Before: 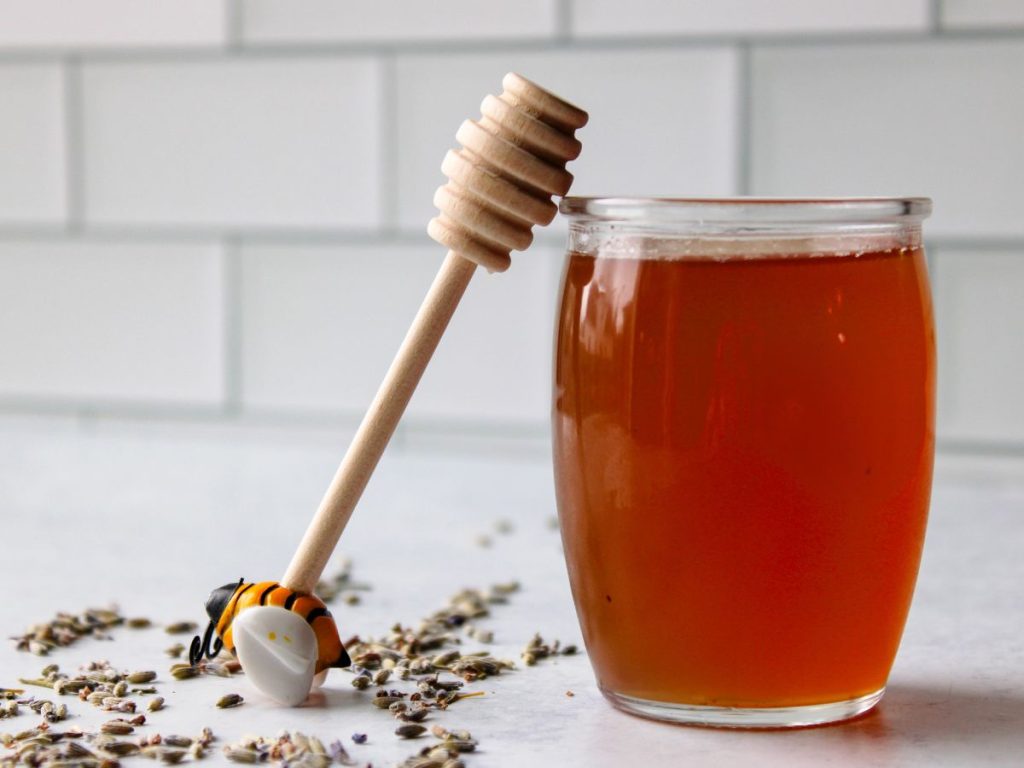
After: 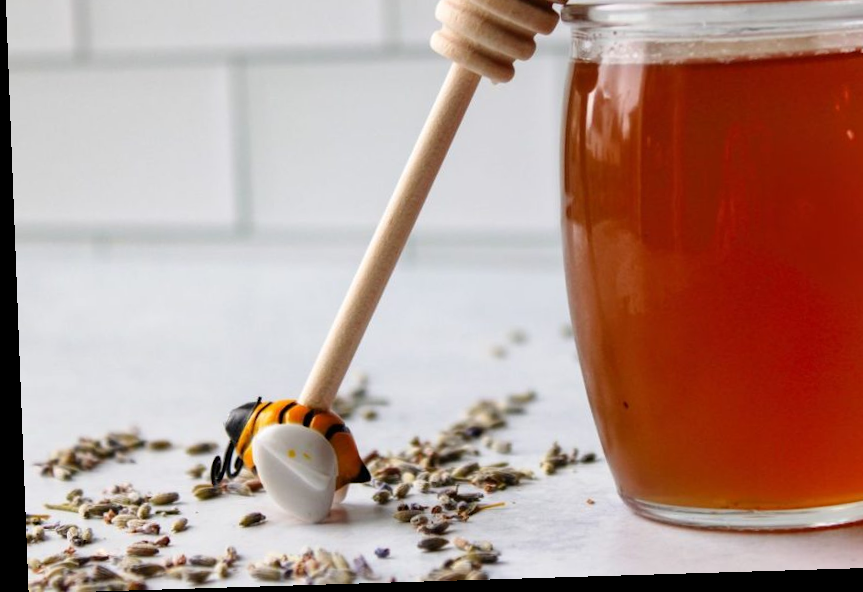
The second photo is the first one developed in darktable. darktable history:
rotate and perspective: rotation -2.22°, lens shift (horizontal) -0.022, automatic cropping off
crop: top 26.531%, right 17.959%
